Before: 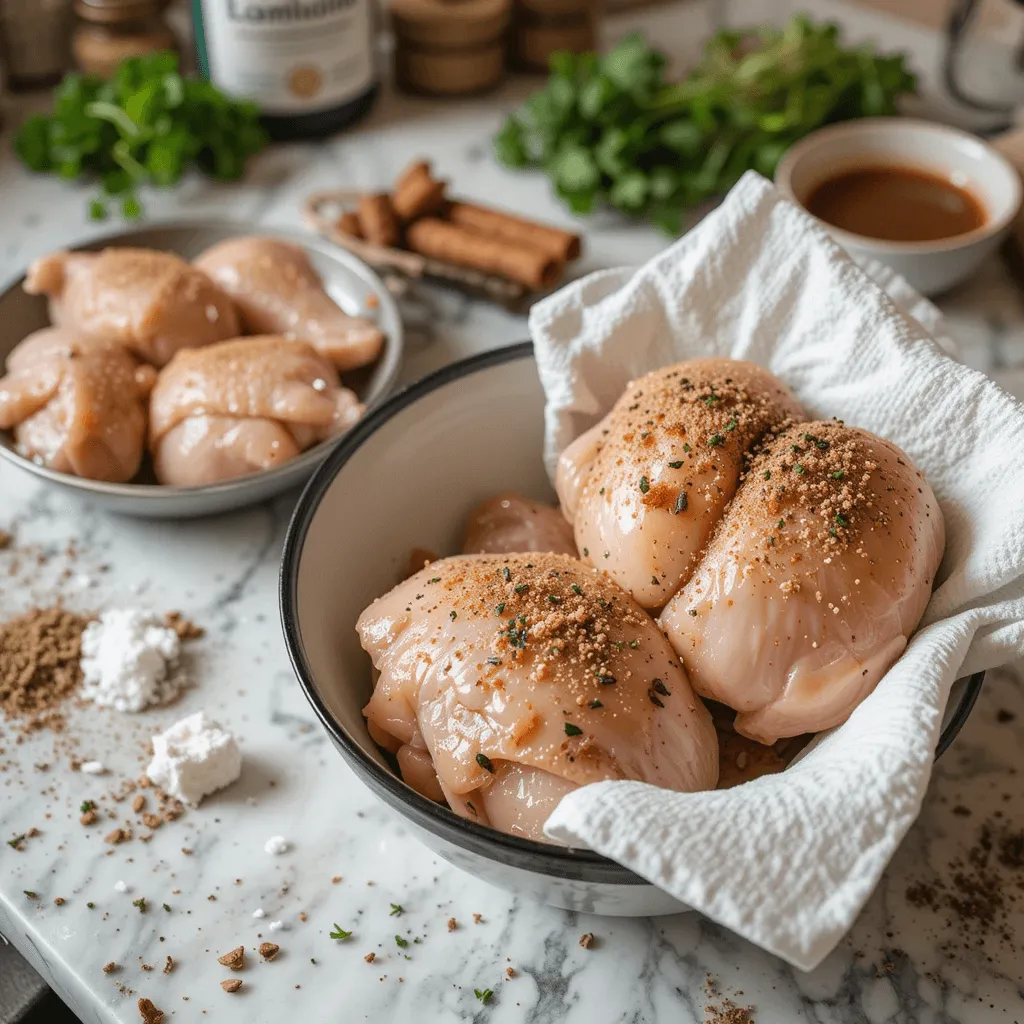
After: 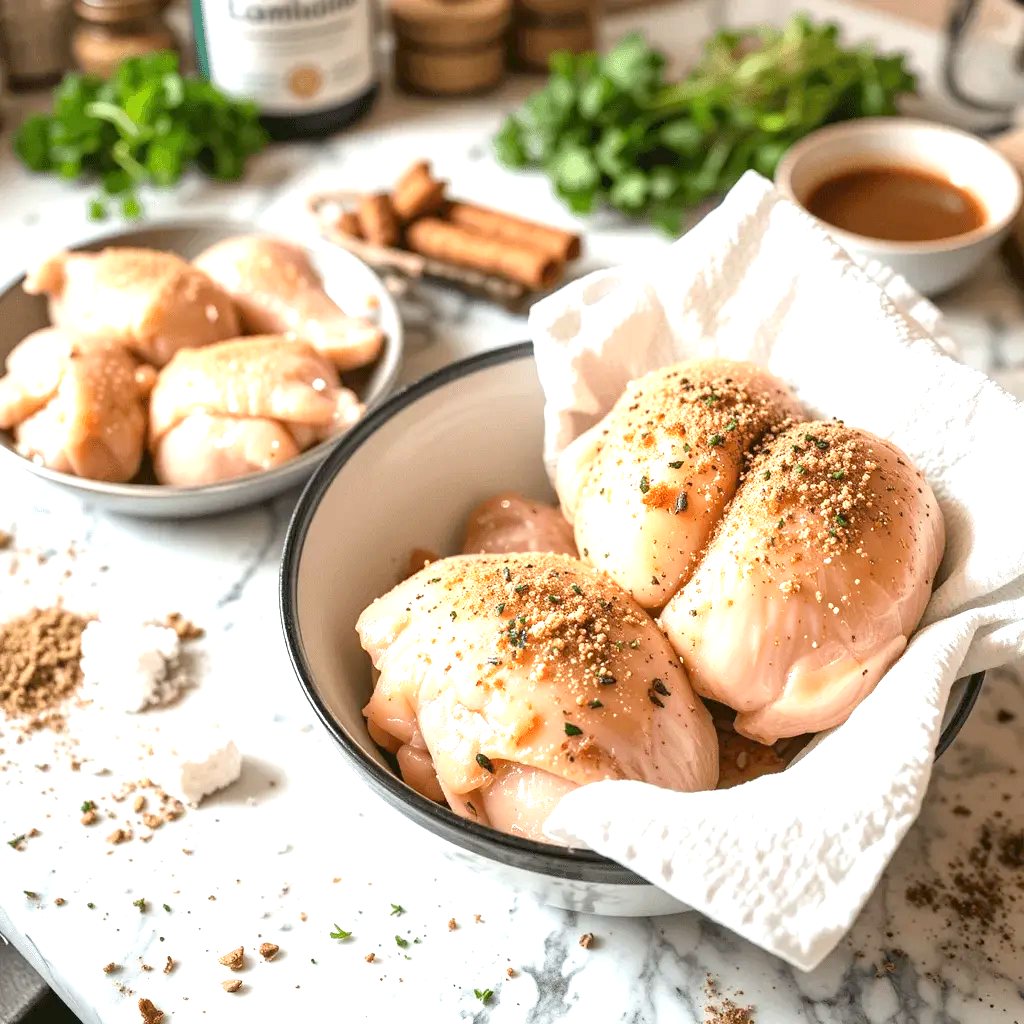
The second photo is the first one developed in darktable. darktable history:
exposure: black level correction 0.001, exposure 1.321 EV, compensate highlight preservation false
